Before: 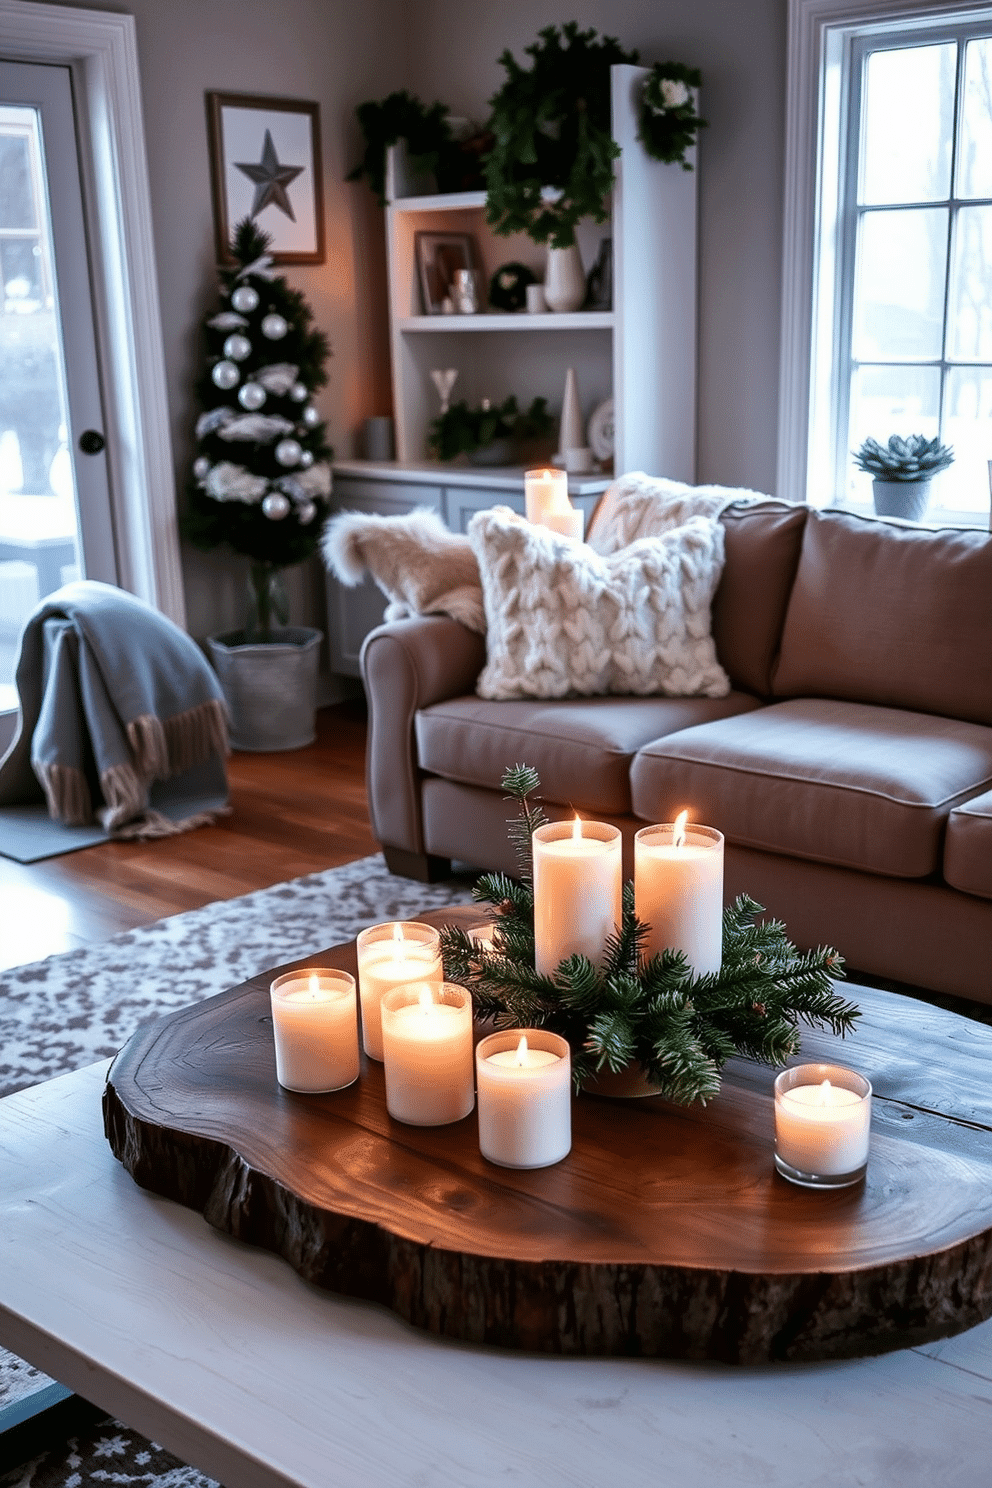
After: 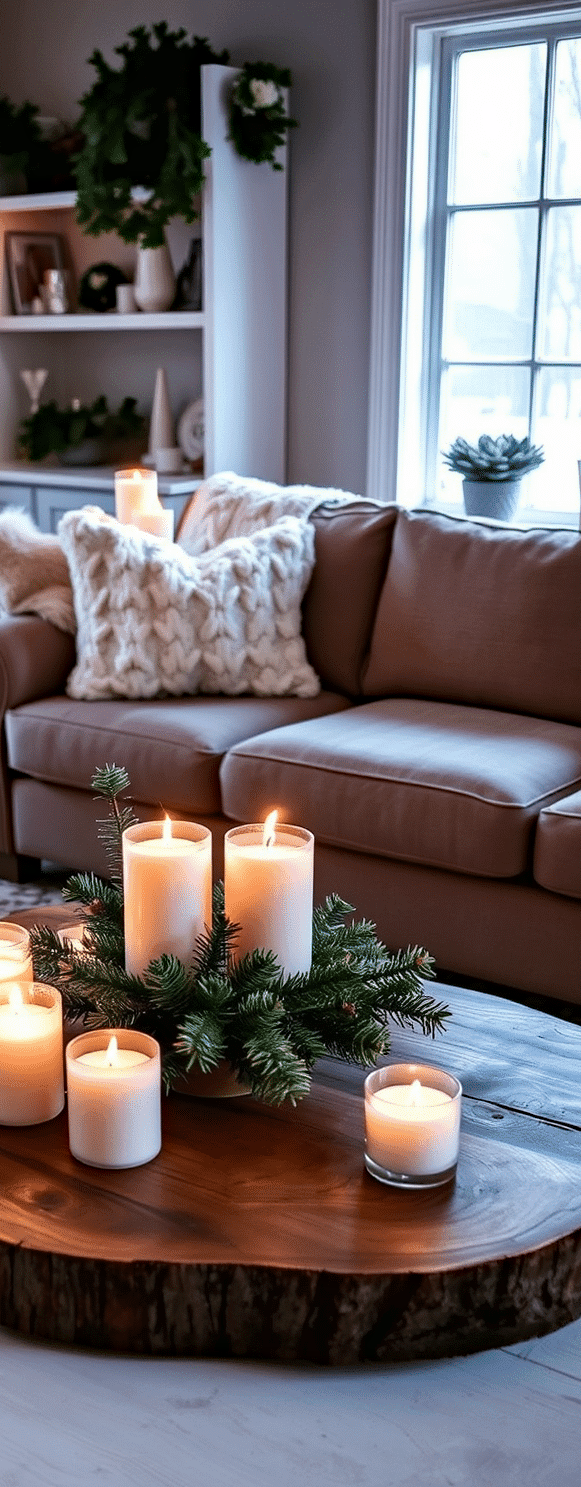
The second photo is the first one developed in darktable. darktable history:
crop: left 41.402%
haze removal: compatibility mode true, adaptive false
